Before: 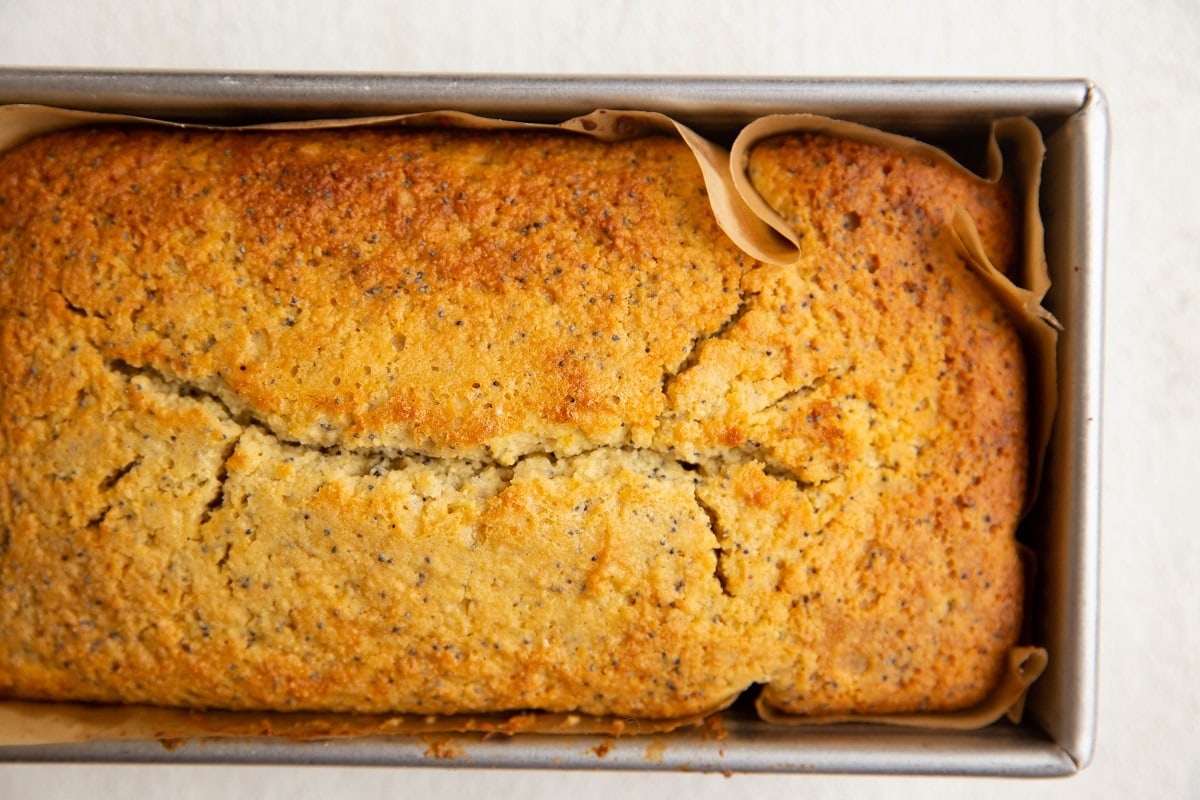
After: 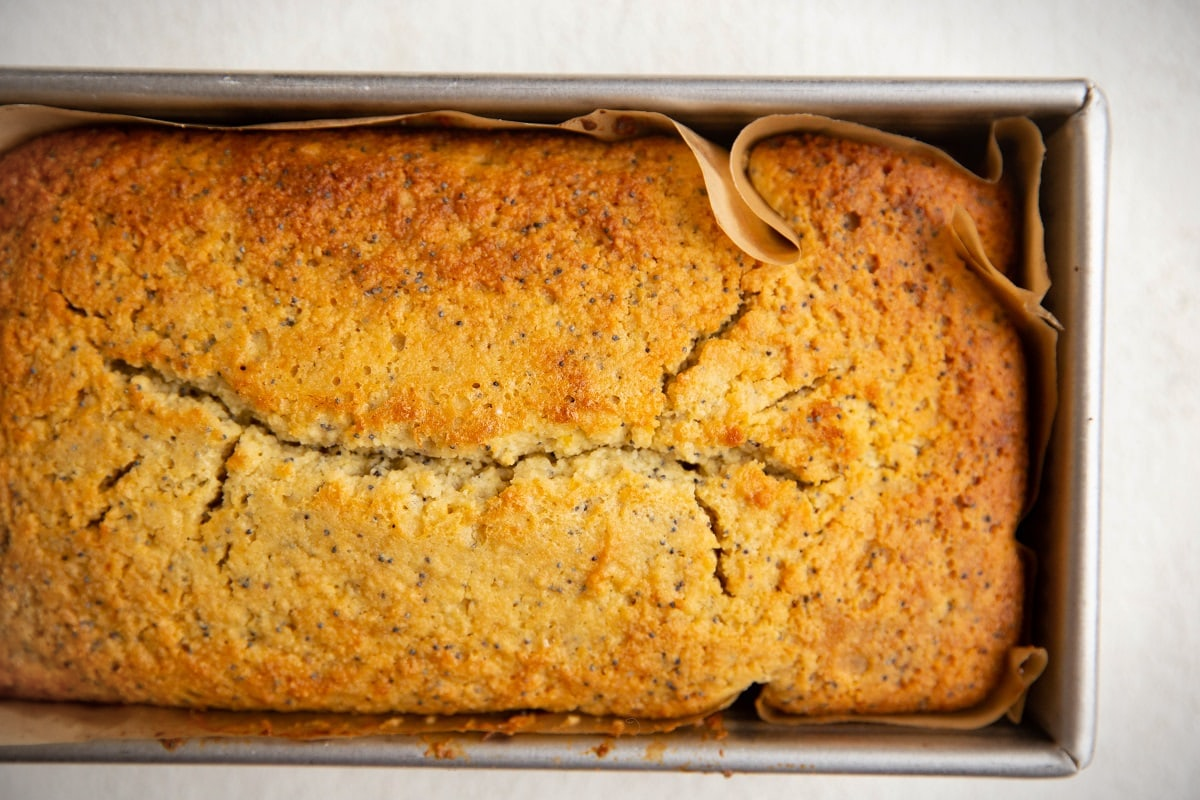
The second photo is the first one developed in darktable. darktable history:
vignetting: fall-off start 99.48%, width/height ratio 1.308
